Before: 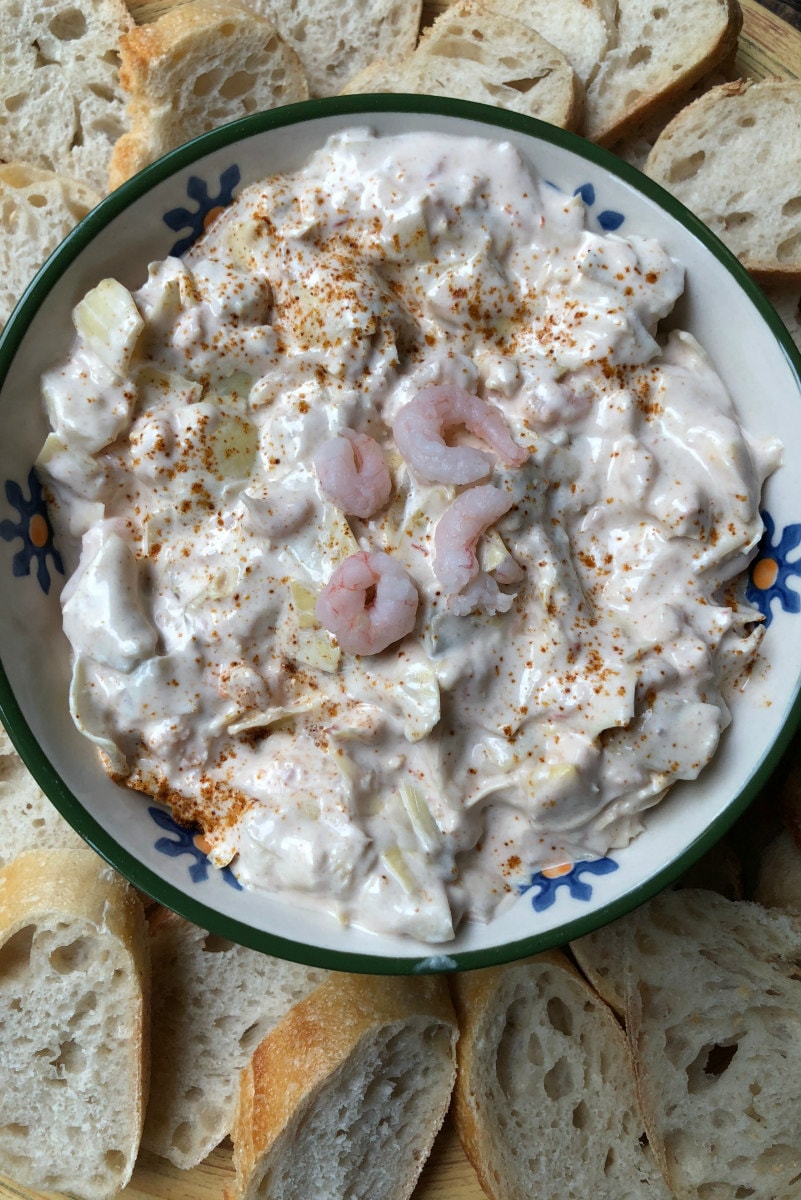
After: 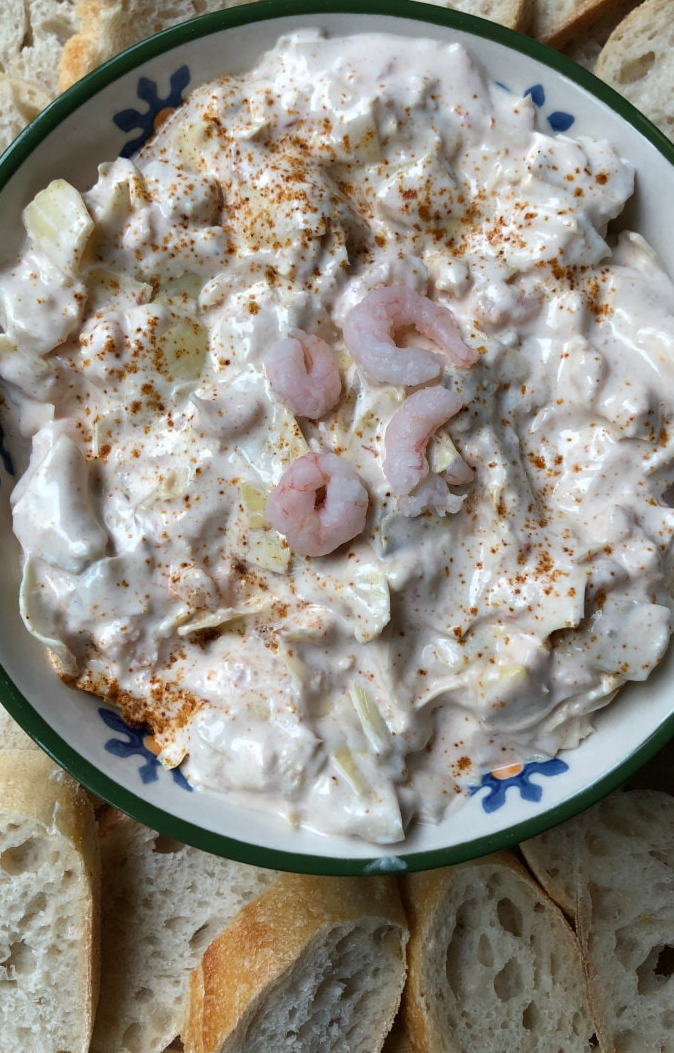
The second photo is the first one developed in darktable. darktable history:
crop: left 6.252%, top 8.251%, right 9.538%, bottom 3.925%
